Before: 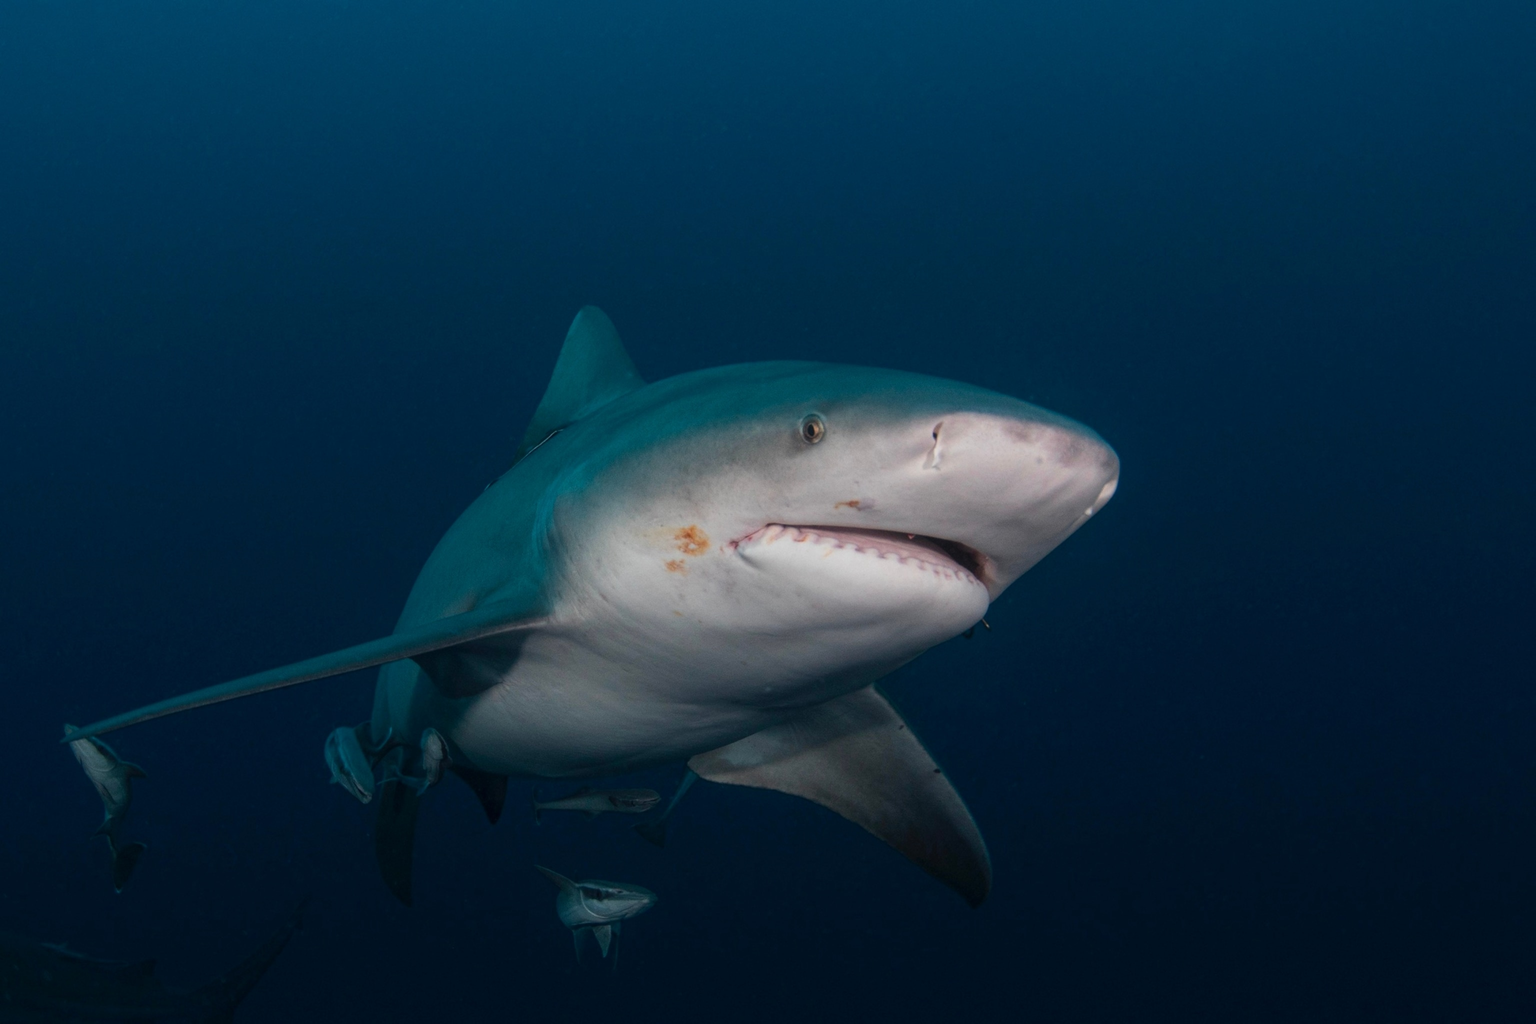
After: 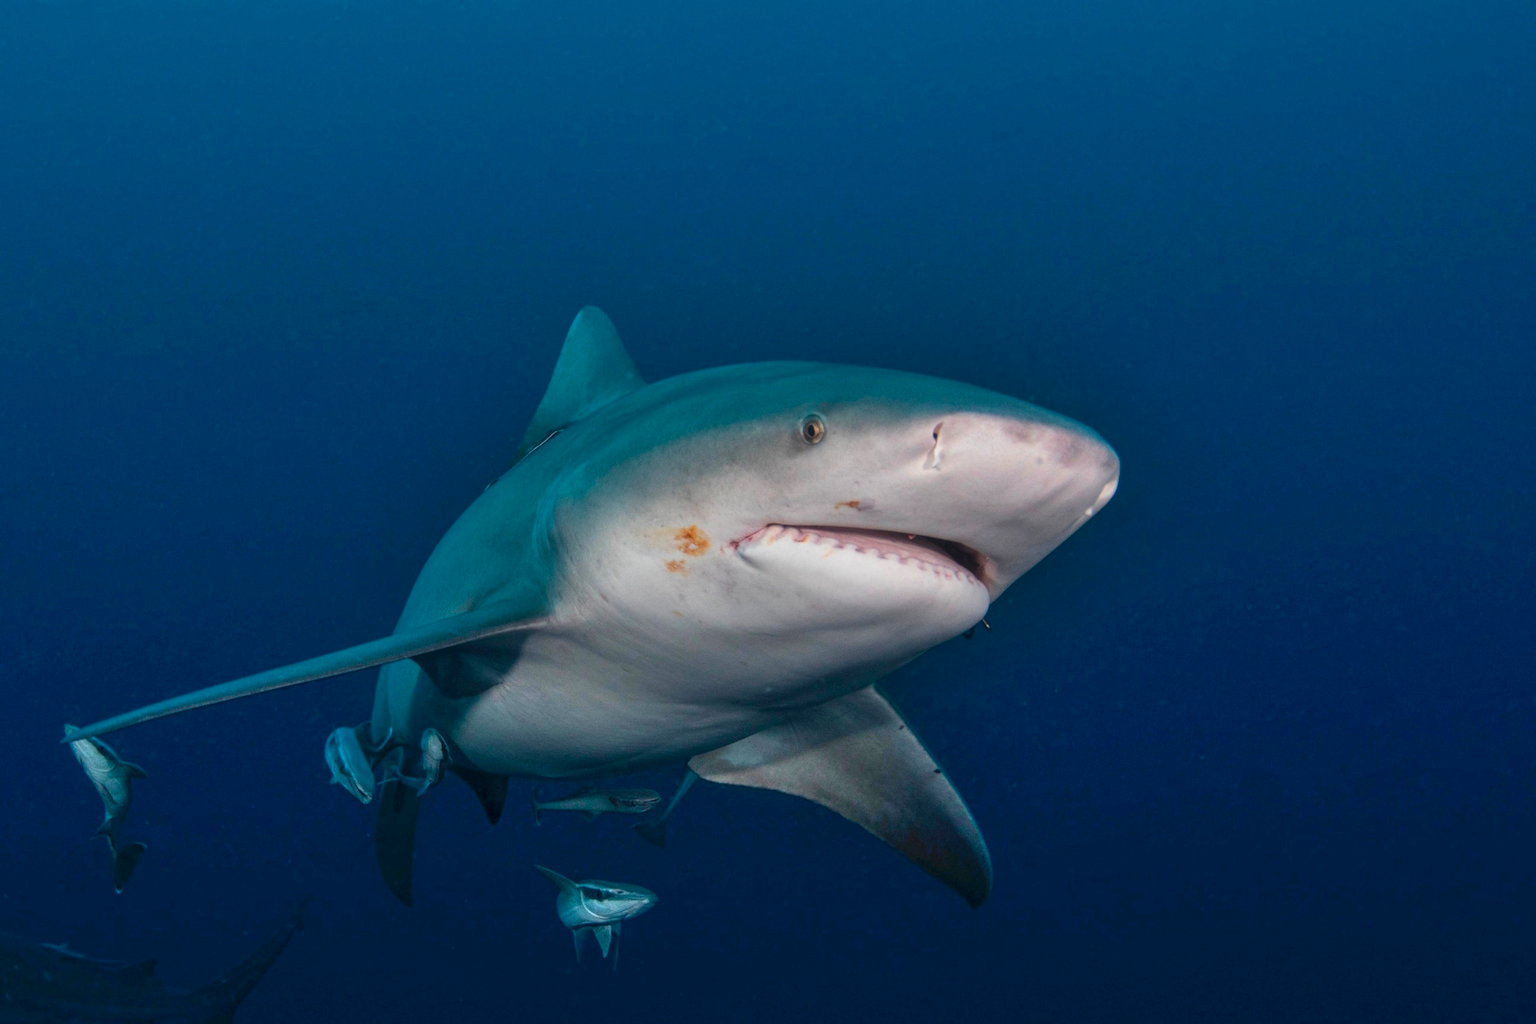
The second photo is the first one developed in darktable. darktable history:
exposure: exposure 0.217 EV, compensate highlight preservation false
color balance rgb: perceptual saturation grading › global saturation 20%, global vibrance 10%
shadows and highlights: white point adjustment 0.05, highlights color adjustment 55.9%, soften with gaussian
